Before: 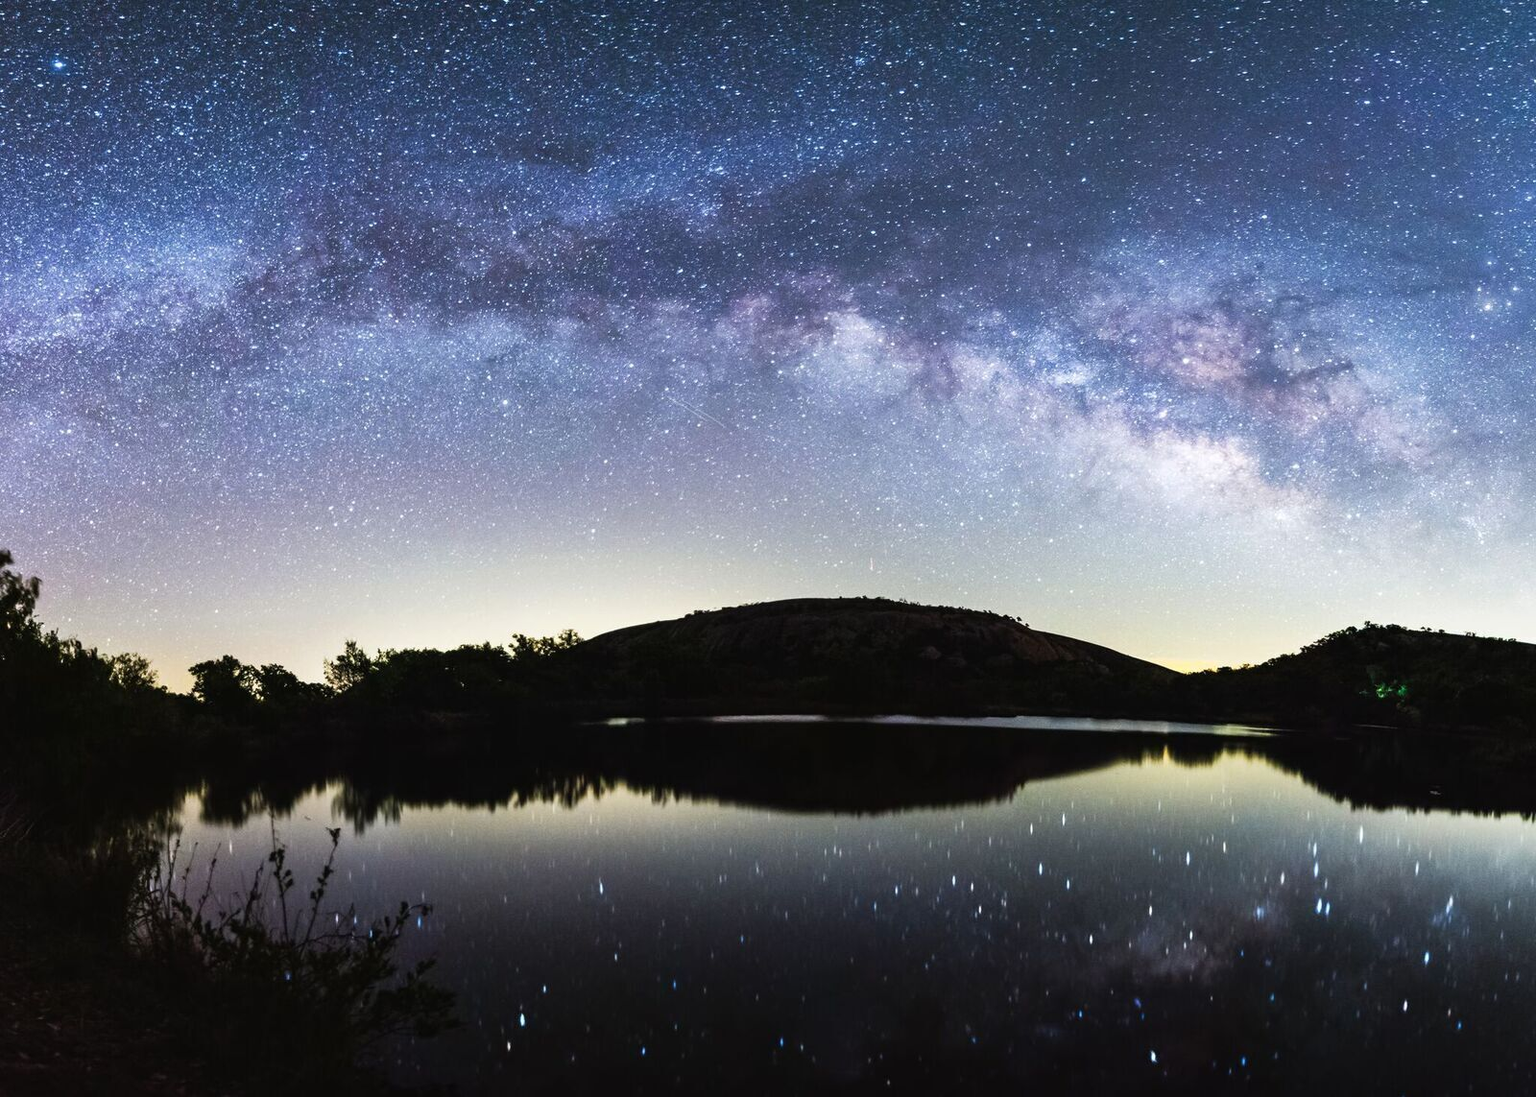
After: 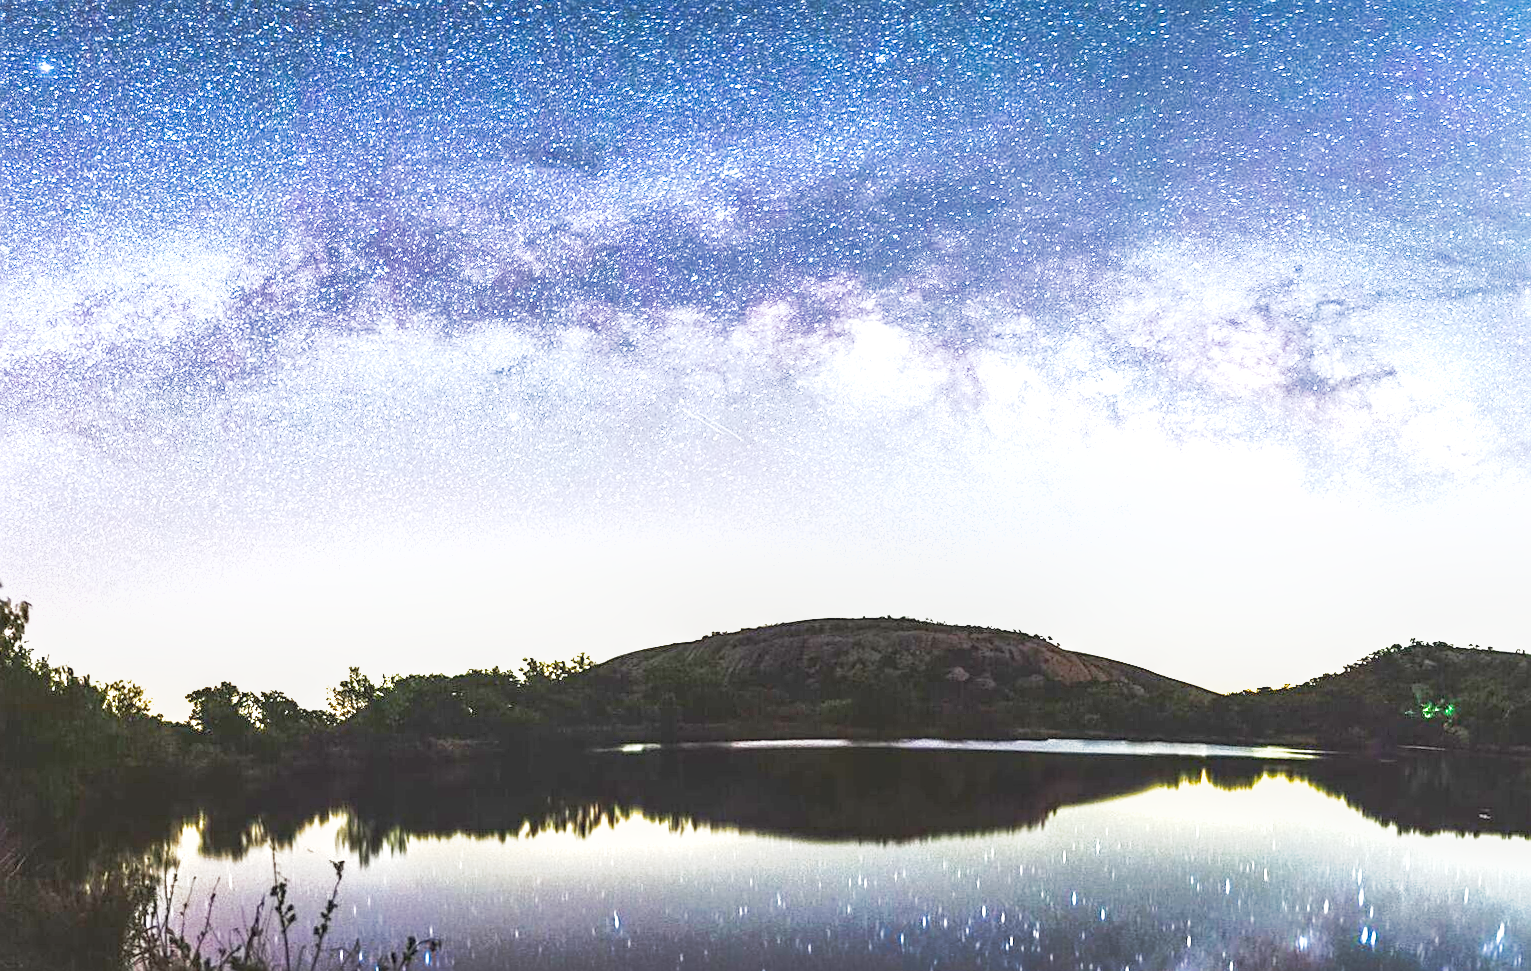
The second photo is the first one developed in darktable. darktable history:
sharpen: on, module defaults
local contrast: on, module defaults
exposure: black level correction 0, exposure 1.872 EV, compensate highlight preservation false
crop and rotate: angle 0.375°, left 0.351%, right 3.061%, bottom 14.222%
shadows and highlights: on, module defaults
tone curve: curves: ch0 [(0, 0.026) (0.172, 0.194) (0.398, 0.437) (0.469, 0.544) (0.612, 0.741) (0.845, 0.926) (1, 0.968)]; ch1 [(0, 0) (0.437, 0.453) (0.472, 0.467) (0.502, 0.502) (0.531, 0.546) (0.574, 0.583) (0.617, 0.64) (0.699, 0.749) (0.859, 0.919) (1, 1)]; ch2 [(0, 0) (0.33, 0.301) (0.421, 0.443) (0.476, 0.502) (0.511, 0.504) (0.553, 0.553) (0.595, 0.586) (0.664, 0.664) (1, 1)], preserve colors none
